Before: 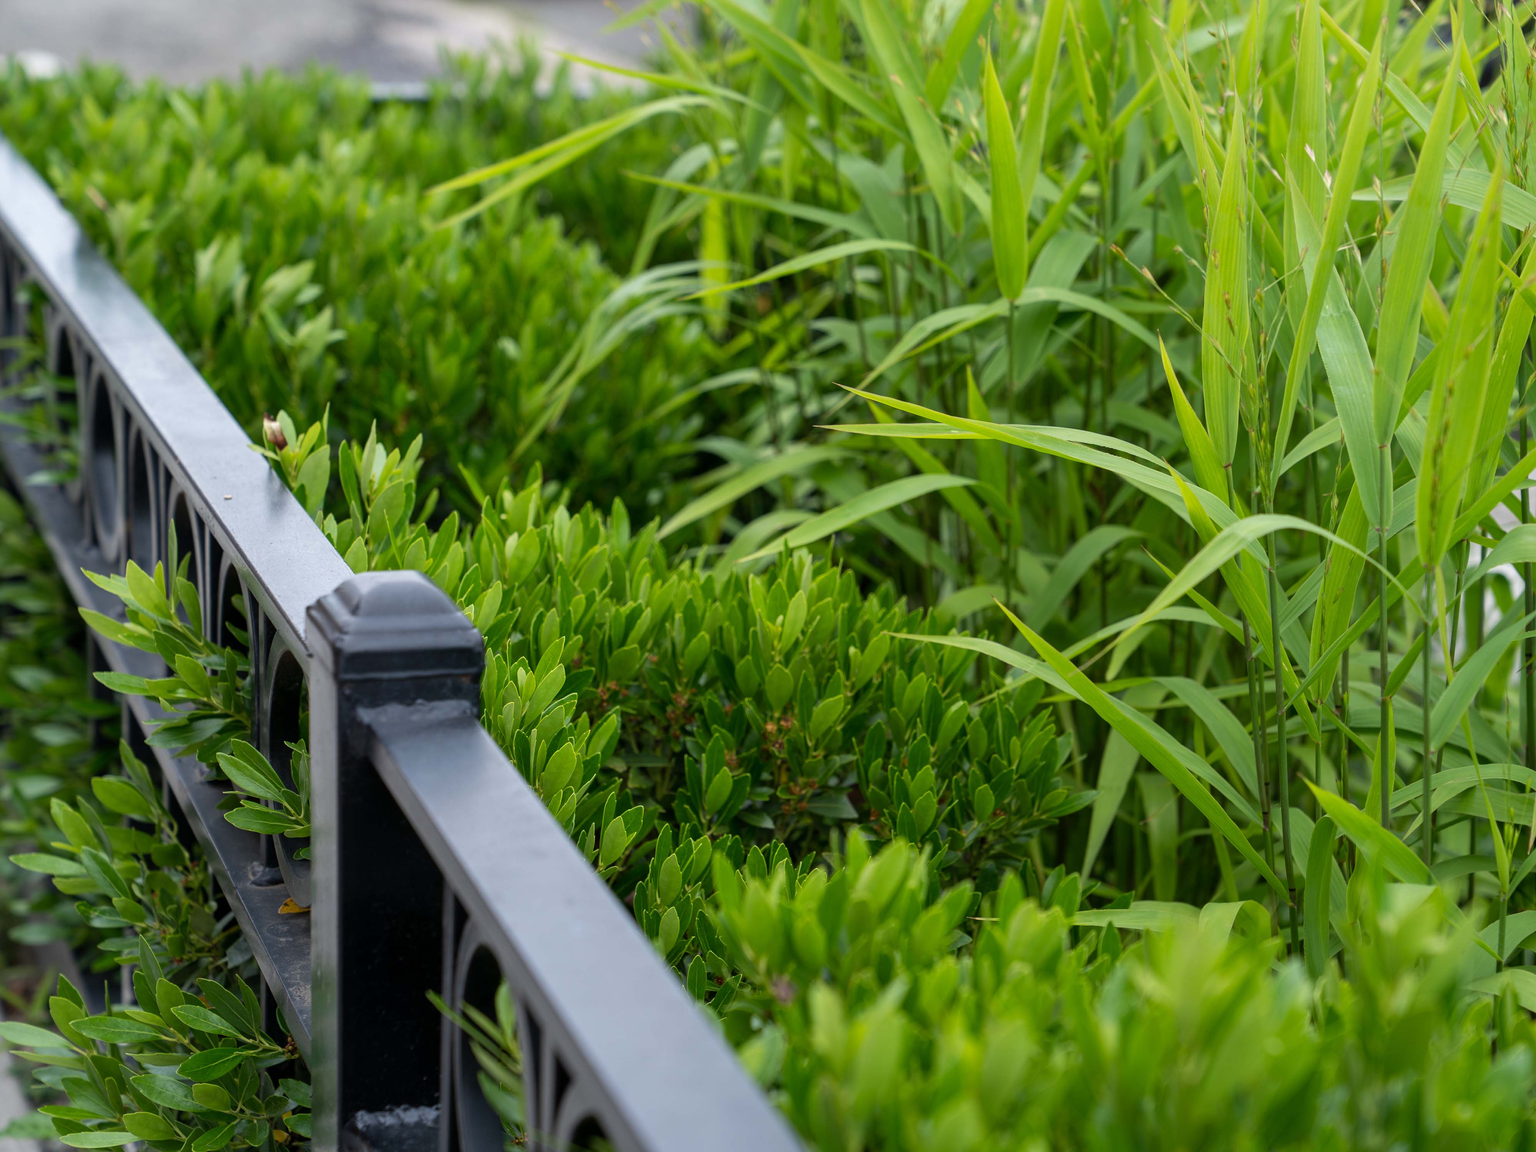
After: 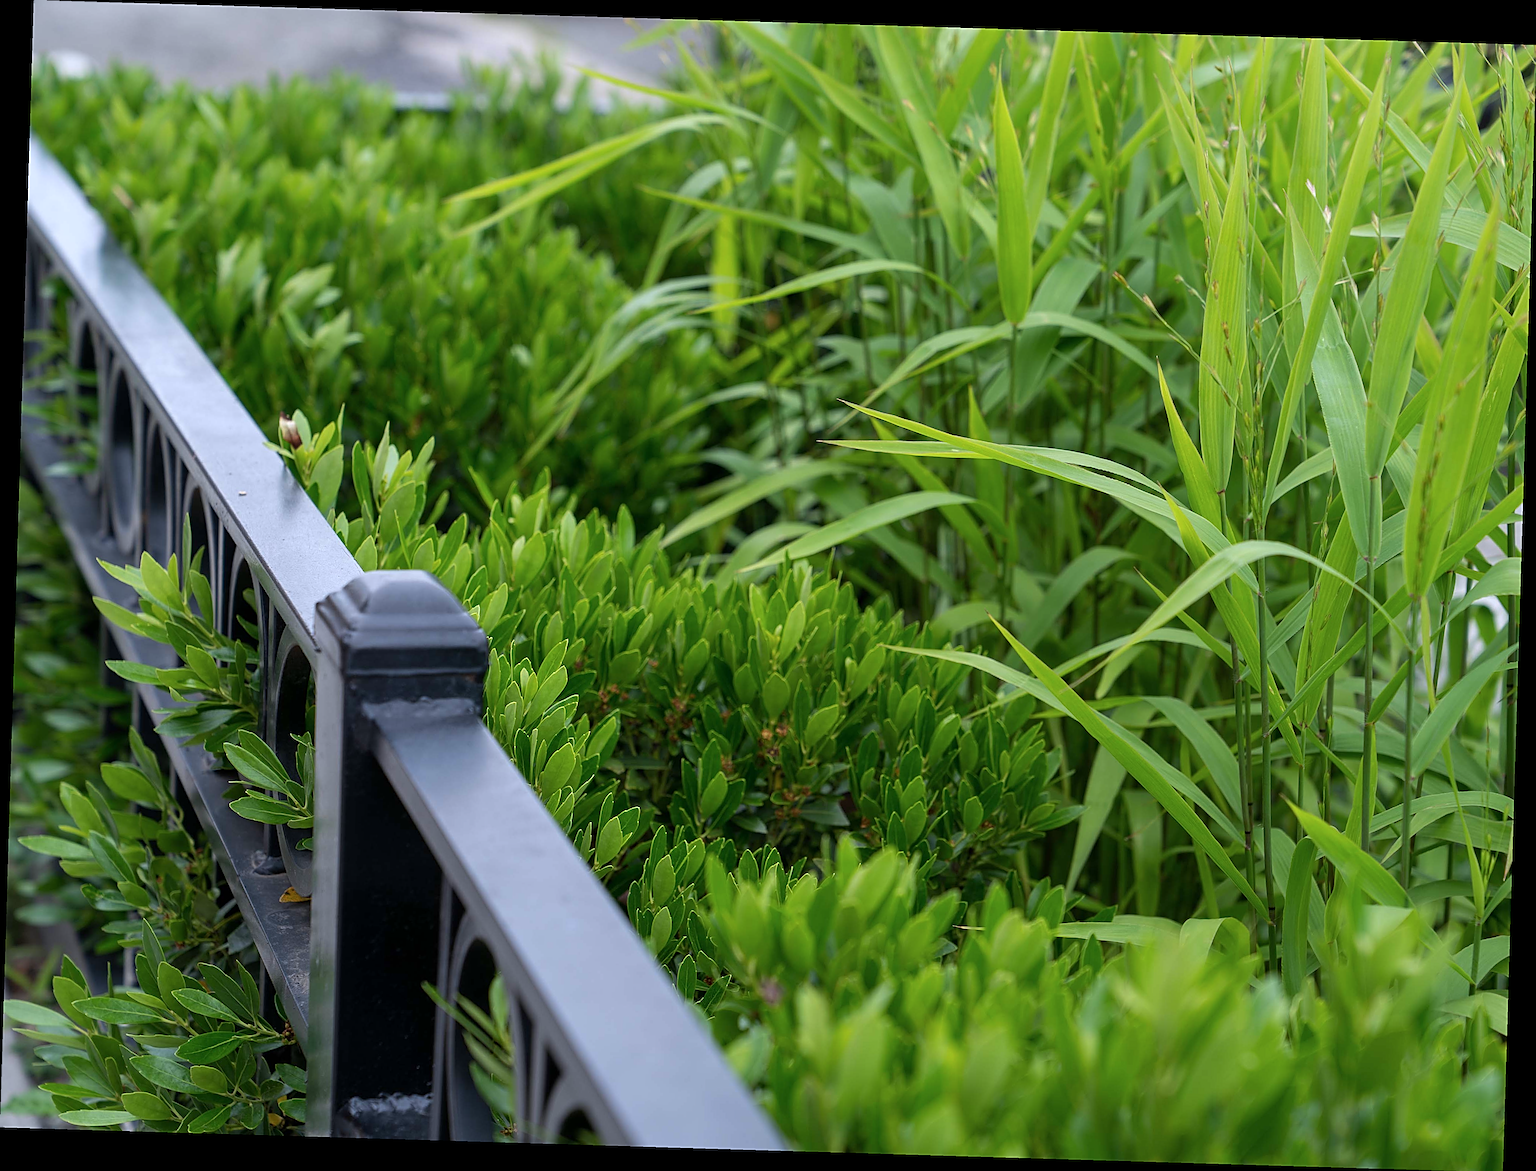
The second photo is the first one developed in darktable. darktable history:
color calibration: illuminant as shot in camera, x 0.358, y 0.373, temperature 4628.91 K
sharpen: radius 2.817, amount 0.715
rotate and perspective: rotation 1.72°, automatic cropping off
